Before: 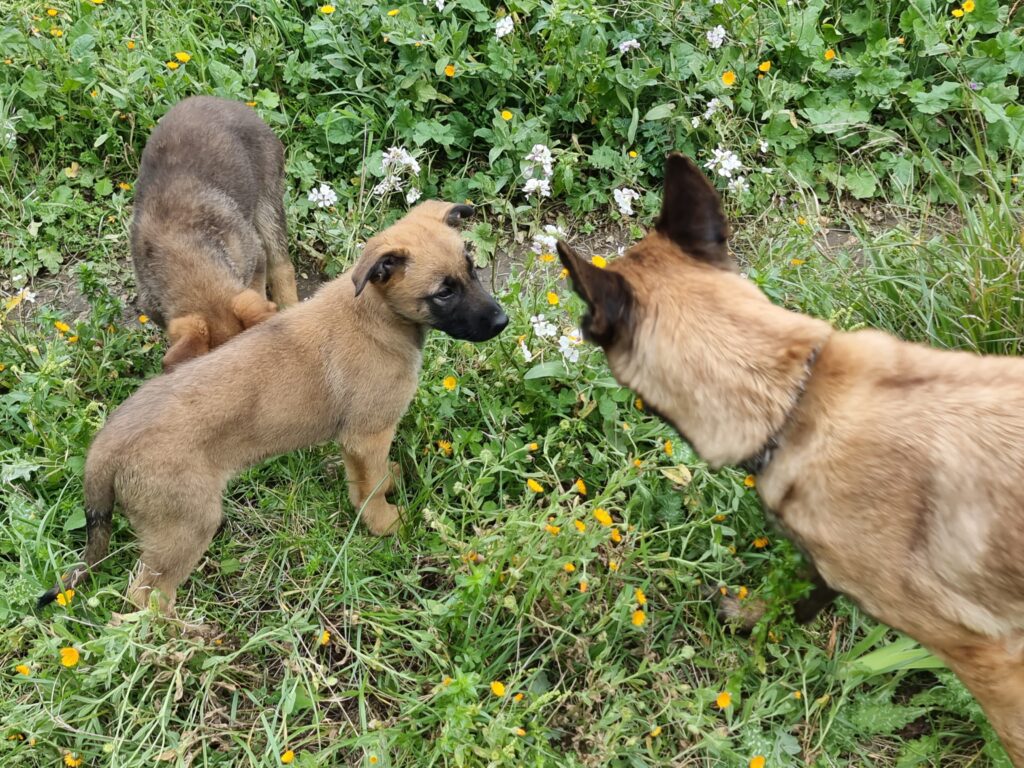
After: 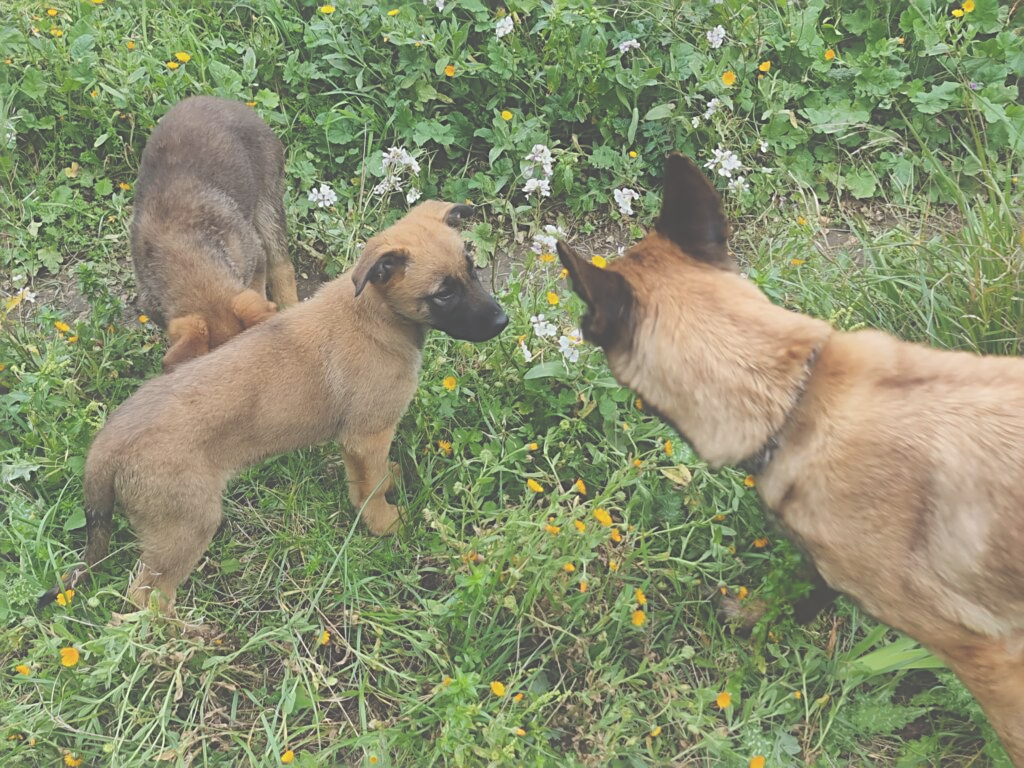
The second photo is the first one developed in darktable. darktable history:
exposure: black level correction -0.062, exposure -0.049 EV, compensate exposure bias true, compensate highlight preservation false
sharpen: radius 2.689, amount 0.654
contrast equalizer: octaves 7, y [[0.51, 0.537, 0.559, 0.574, 0.599, 0.618], [0.5 ×6], [0.5 ×6], [0 ×6], [0 ×6]], mix -0.983
